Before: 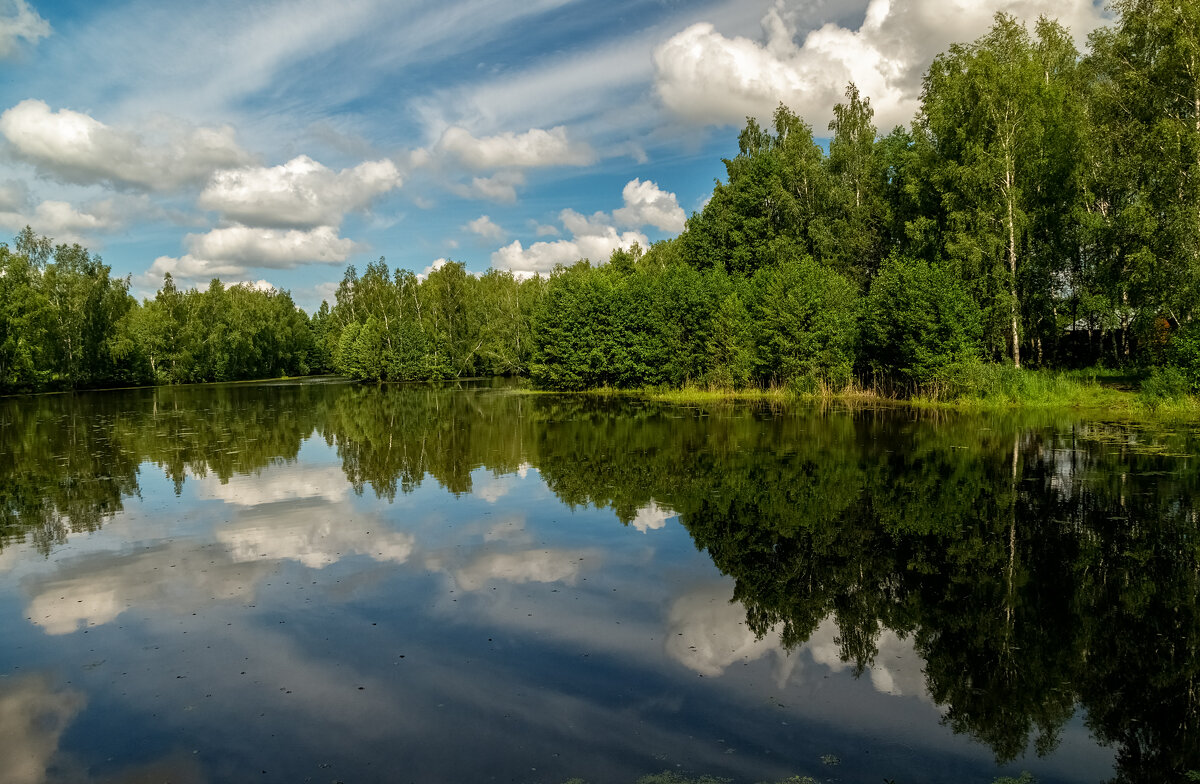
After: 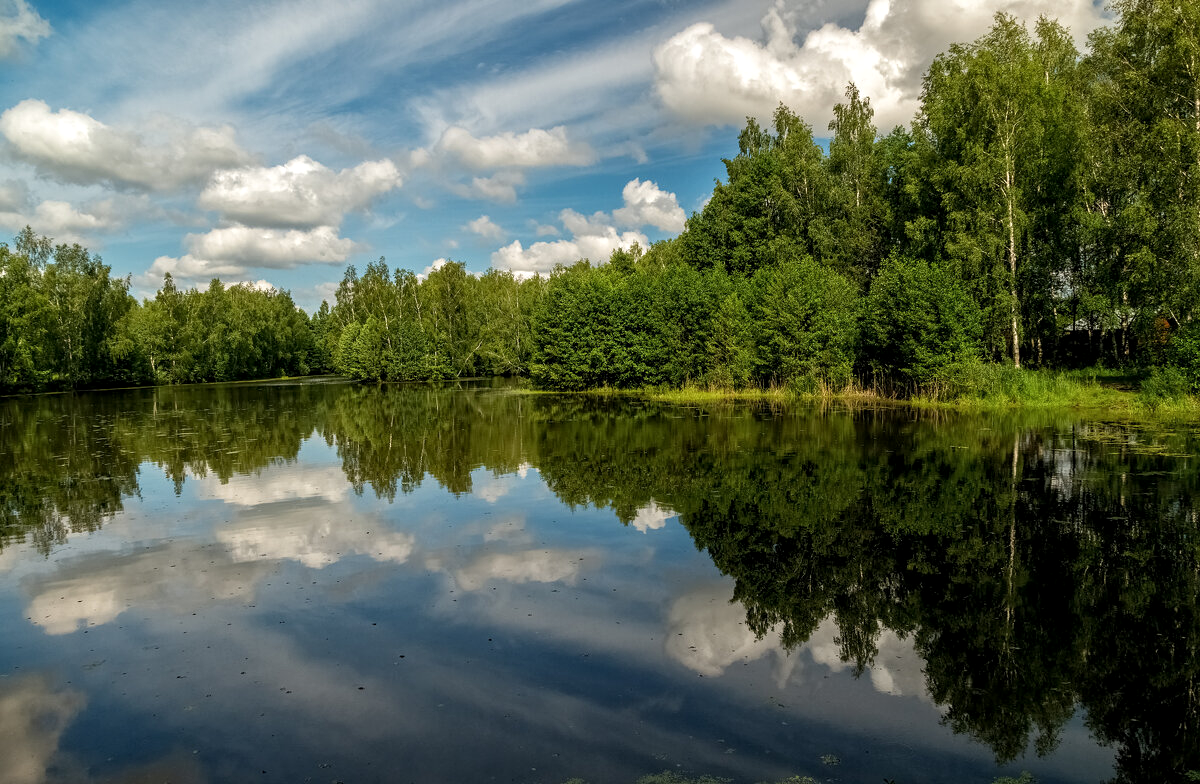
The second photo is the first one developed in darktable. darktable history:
local contrast: highlights 107%, shadows 100%, detail 119%, midtone range 0.2
